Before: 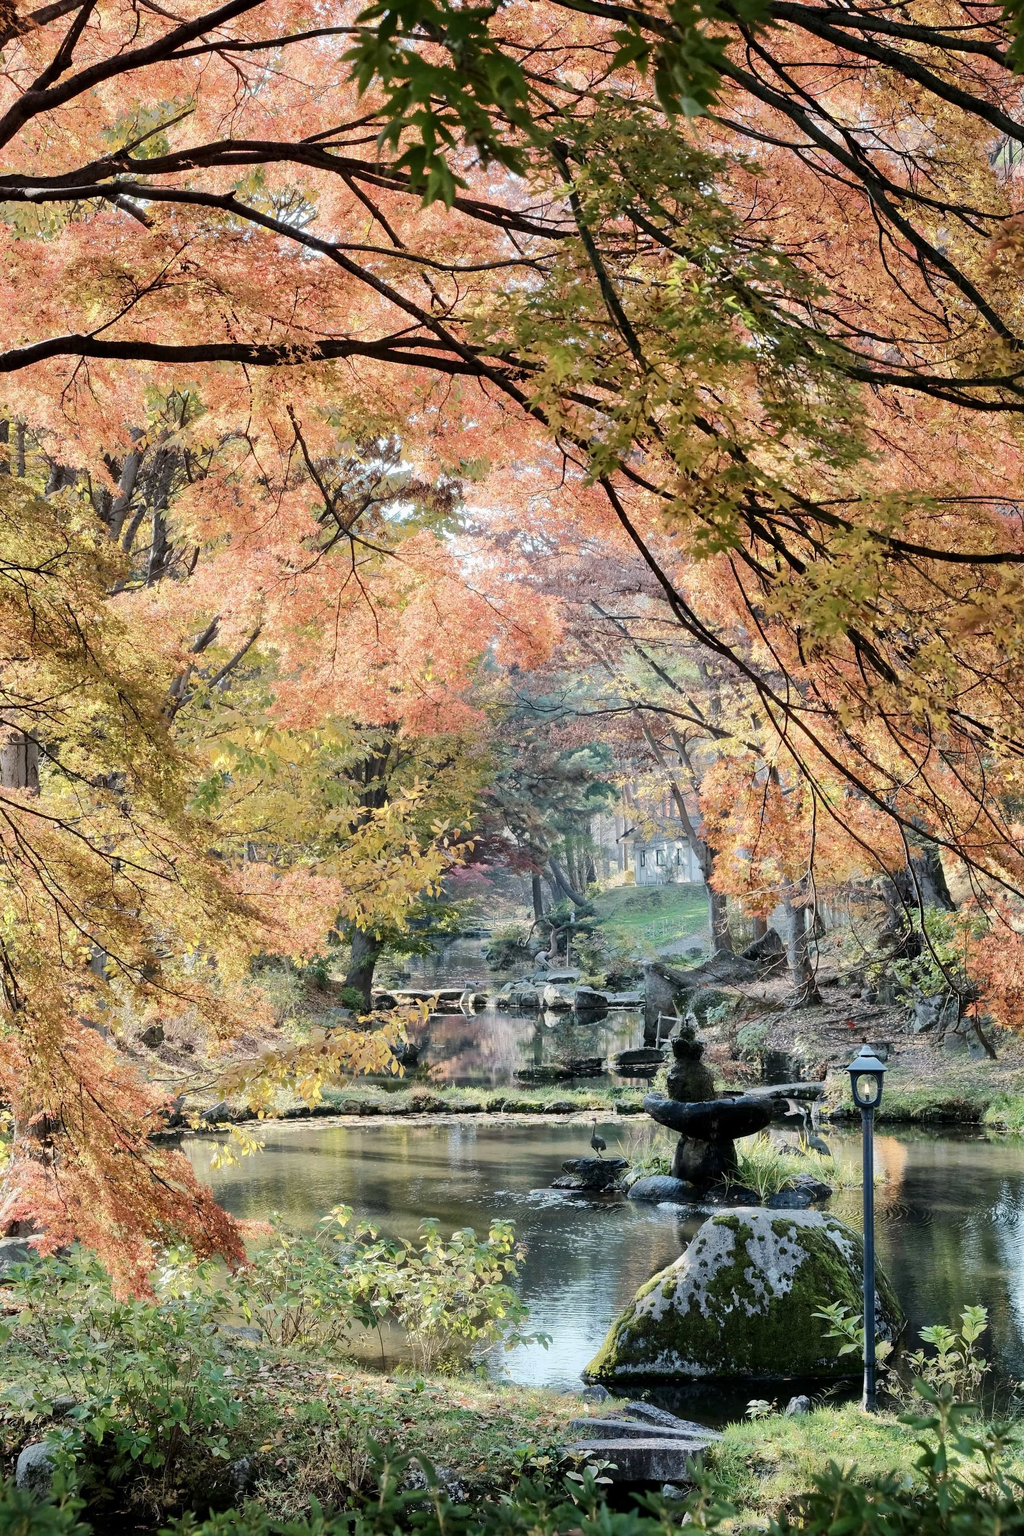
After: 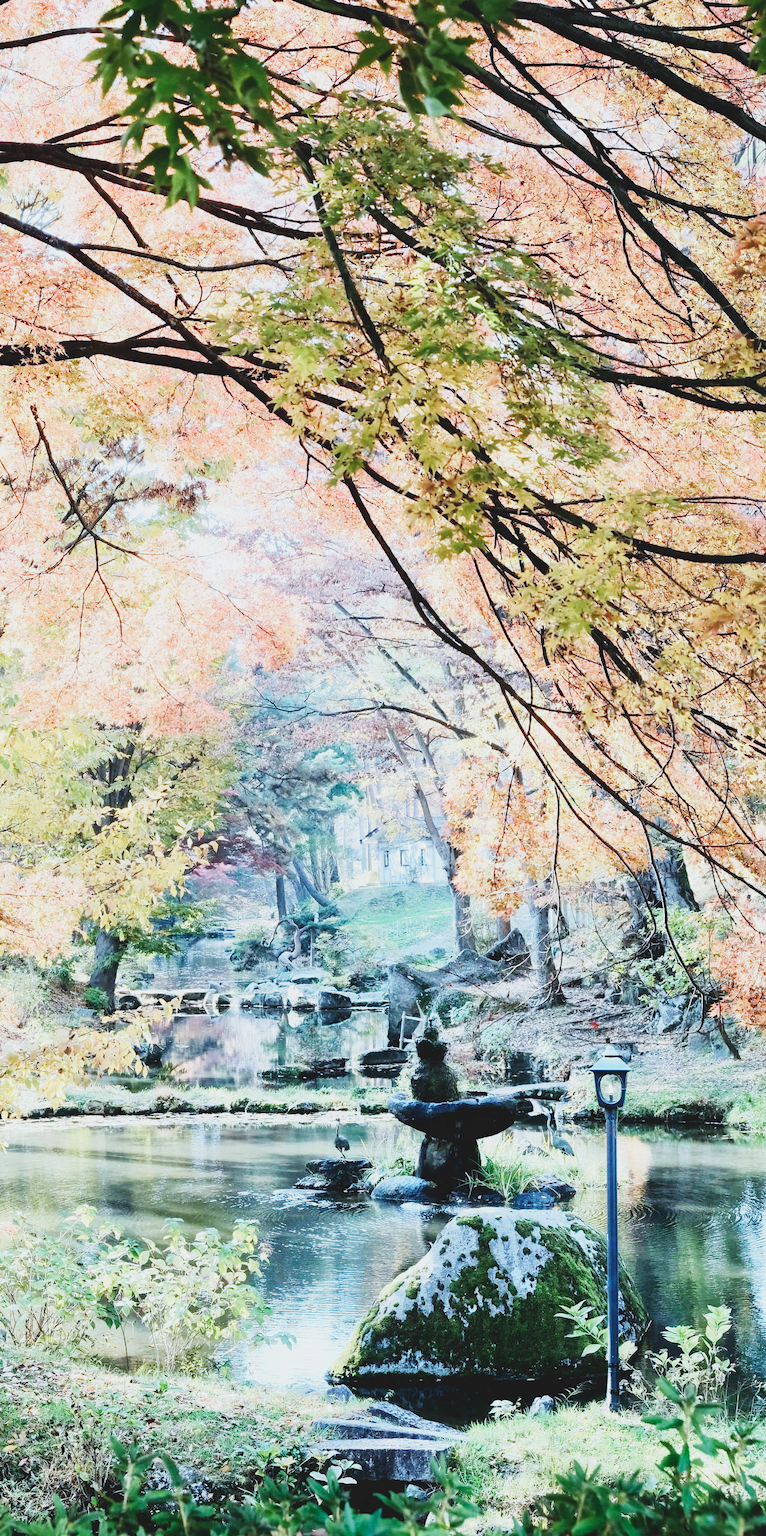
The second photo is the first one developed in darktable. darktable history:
color calibration: illuminant as shot in camera, x 0.384, y 0.38, temperature 3942.43 K
base curve: curves: ch0 [(0, 0.003) (0.001, 0.002) (0.006, 0.004) (0.02, 0.022) (0.048, 0.086) (0.094, 0.234) (0.162, 0.431) (0.258, 0.629) (0.385, 0.8) (0.548, 0.918) (0.751, 0.988) (1, 1)], preserve colors none
crop and rotate: left 25.055%
contrast brightness saturation: contrast -0.134, brightness 0.043, saturation -0.124
